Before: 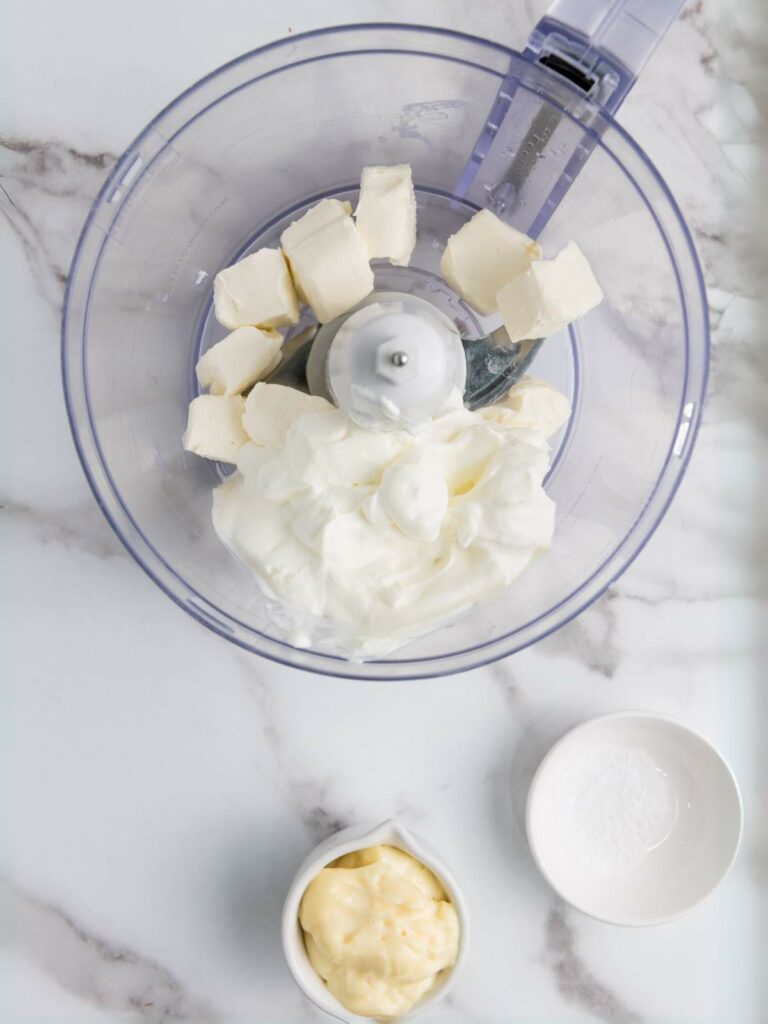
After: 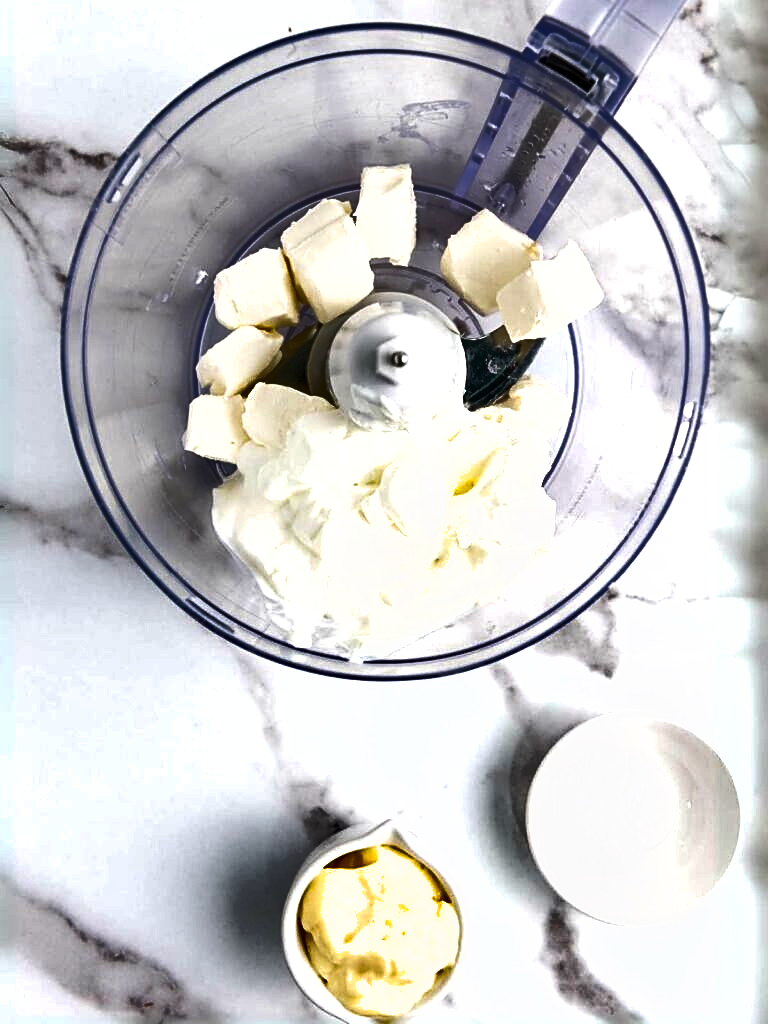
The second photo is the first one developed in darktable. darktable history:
exposure: exposure 0.76 EV, compensate highlight preservation false
shadows and highlights: white point adjustment -3.48, highlights -63.48, soften with gaussian
sharpen: on, module defaults
